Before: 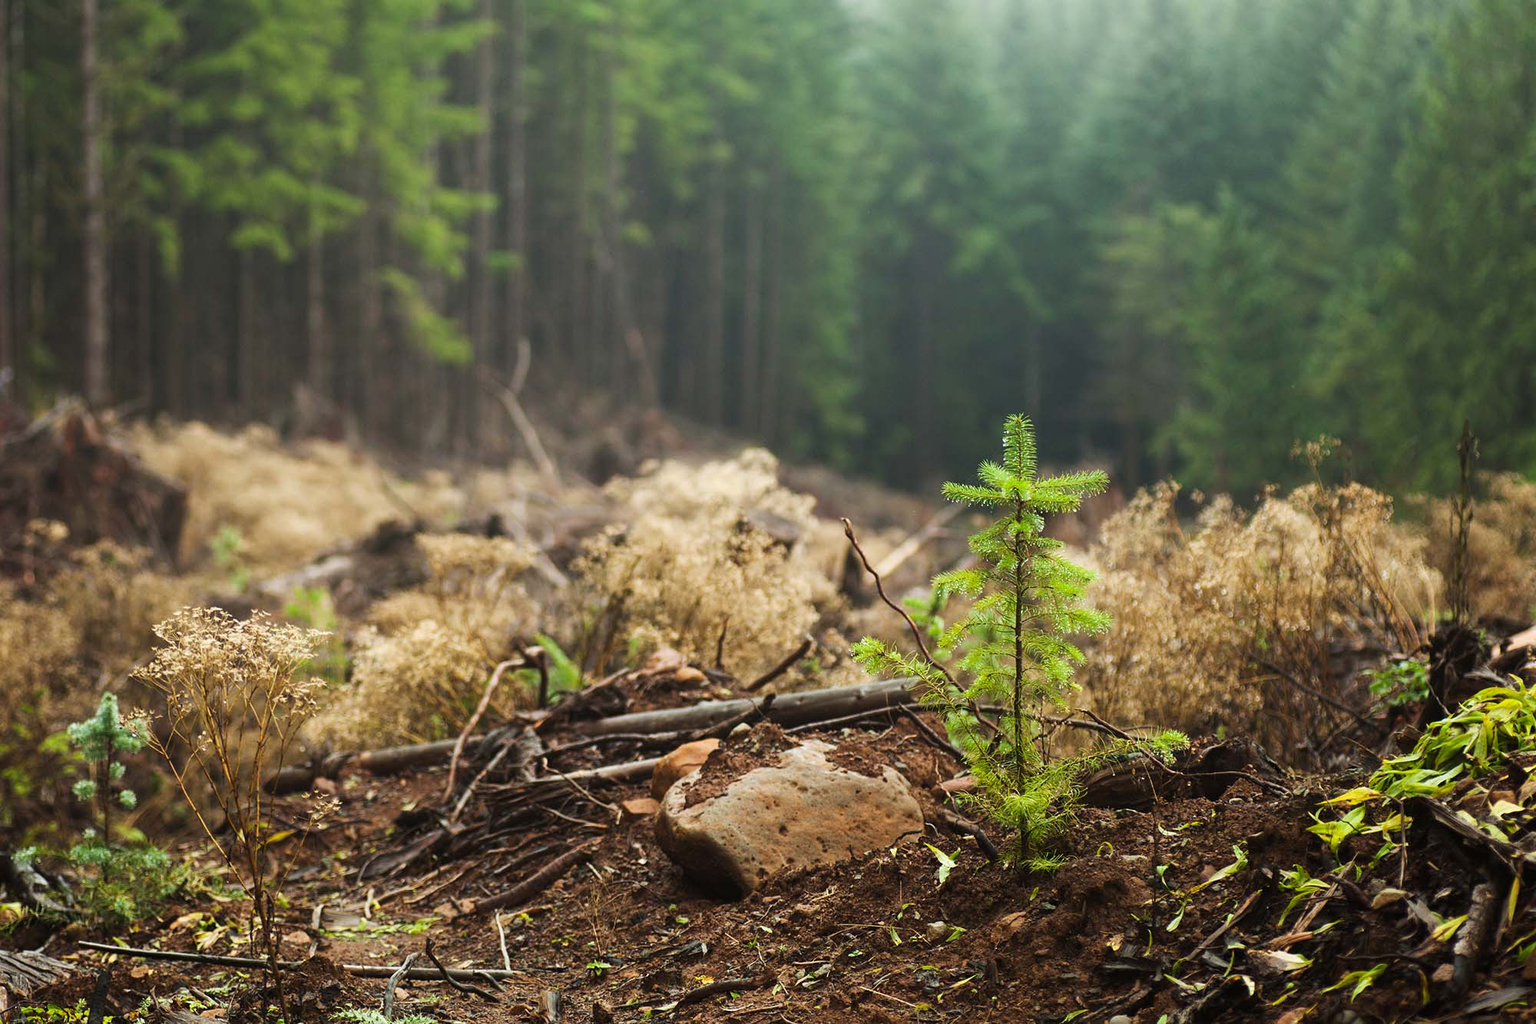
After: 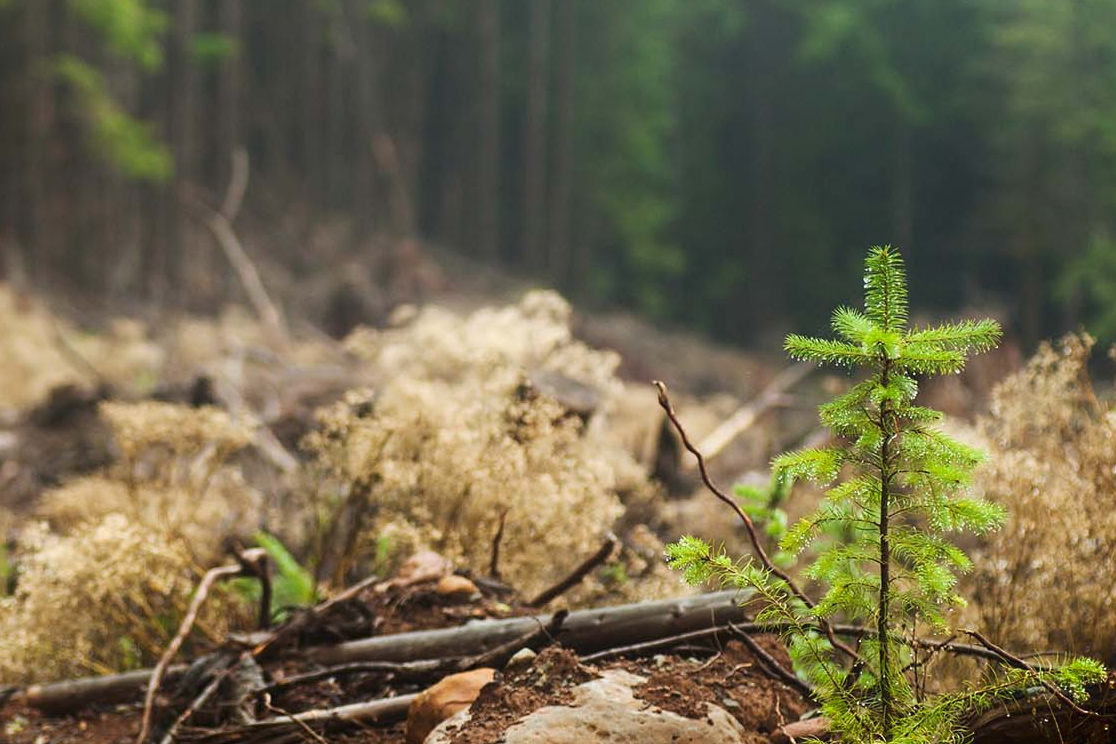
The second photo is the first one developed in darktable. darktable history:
shadows and highlights: shadows -70, highlights 35, soften with gaussian
crop and rotate: left 22.13%, top 22.054%, right 22.026%, bottom 22.102%
